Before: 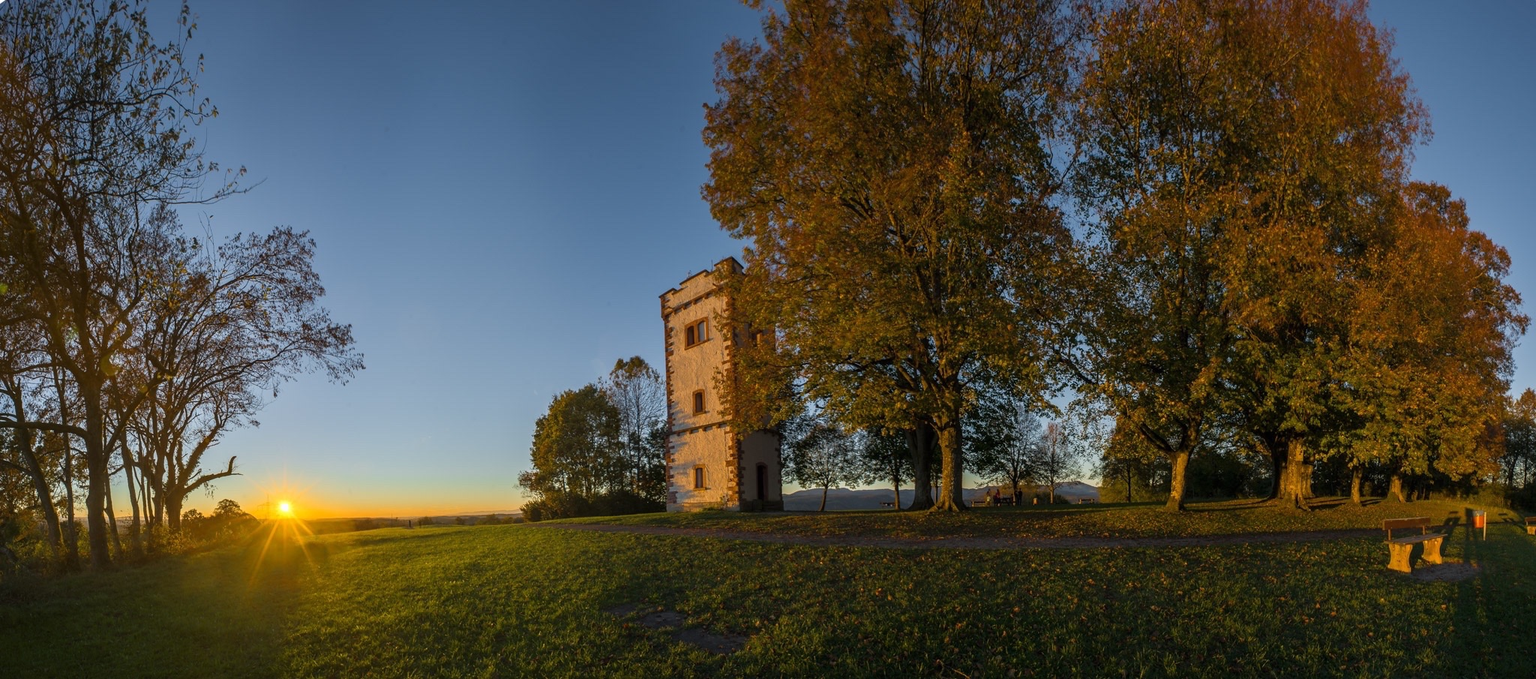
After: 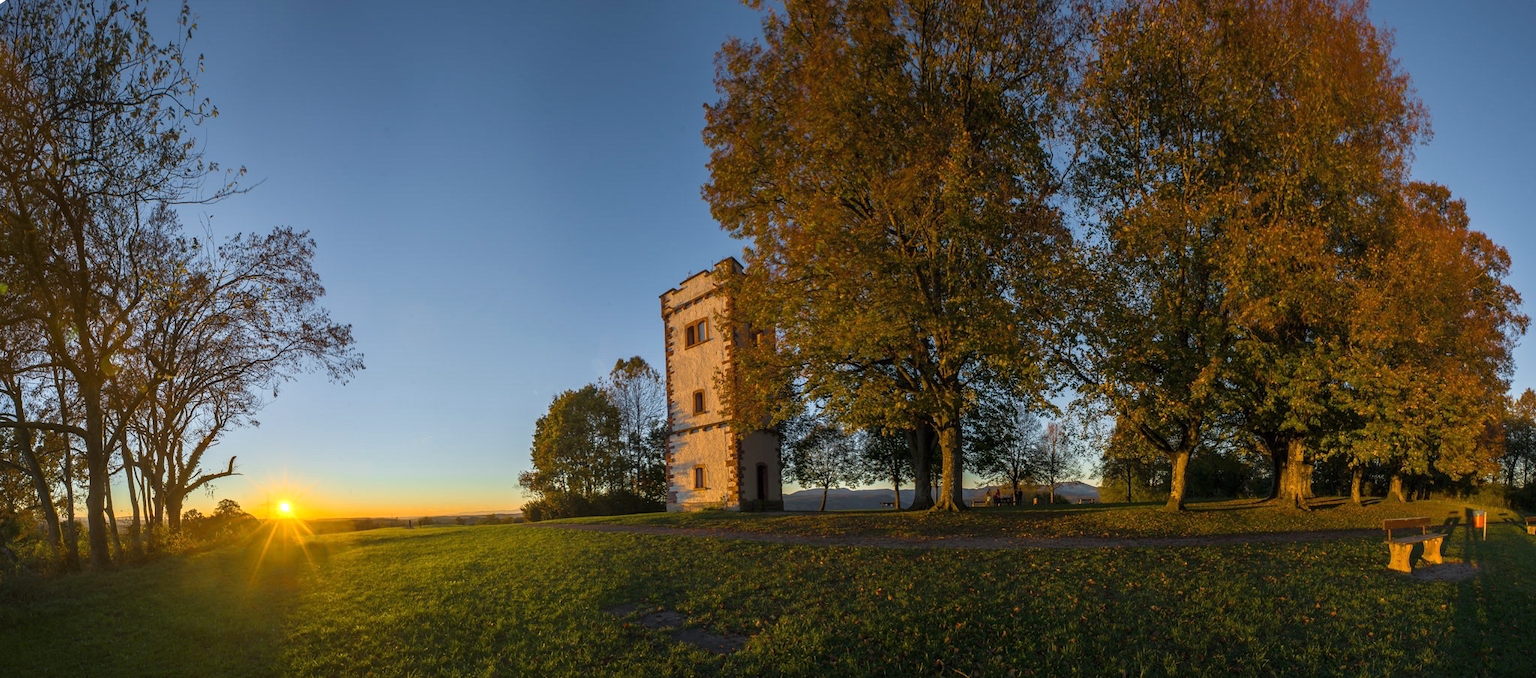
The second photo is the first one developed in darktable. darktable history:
exposure: exposure 0.258 EV, compensate highlight preservation false
